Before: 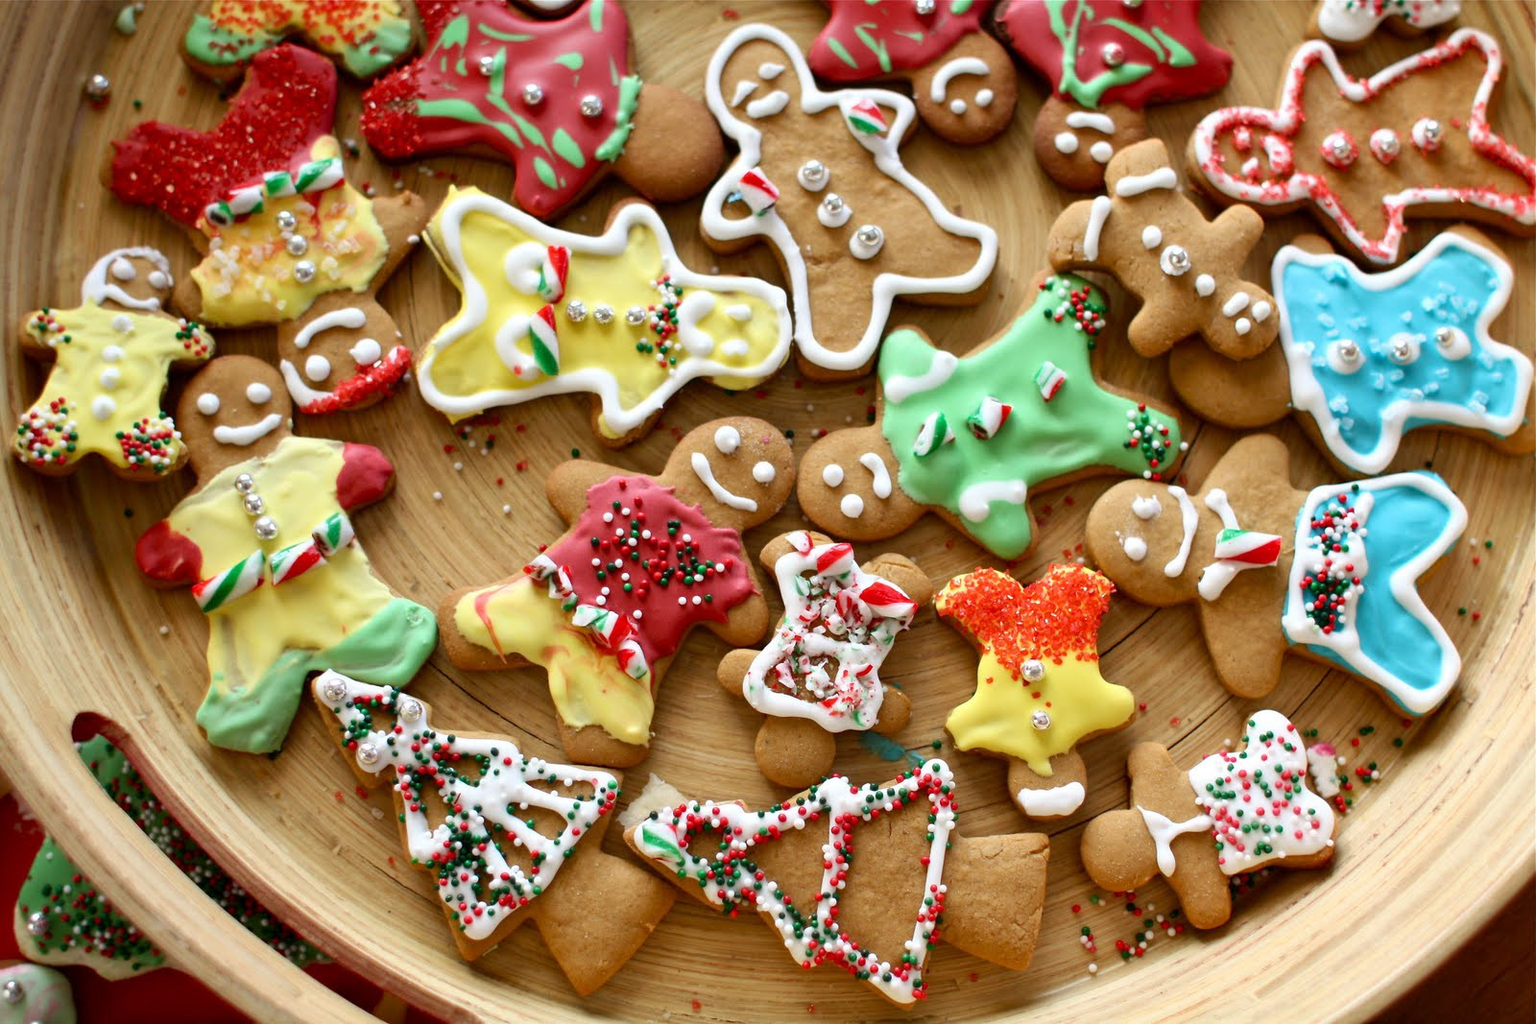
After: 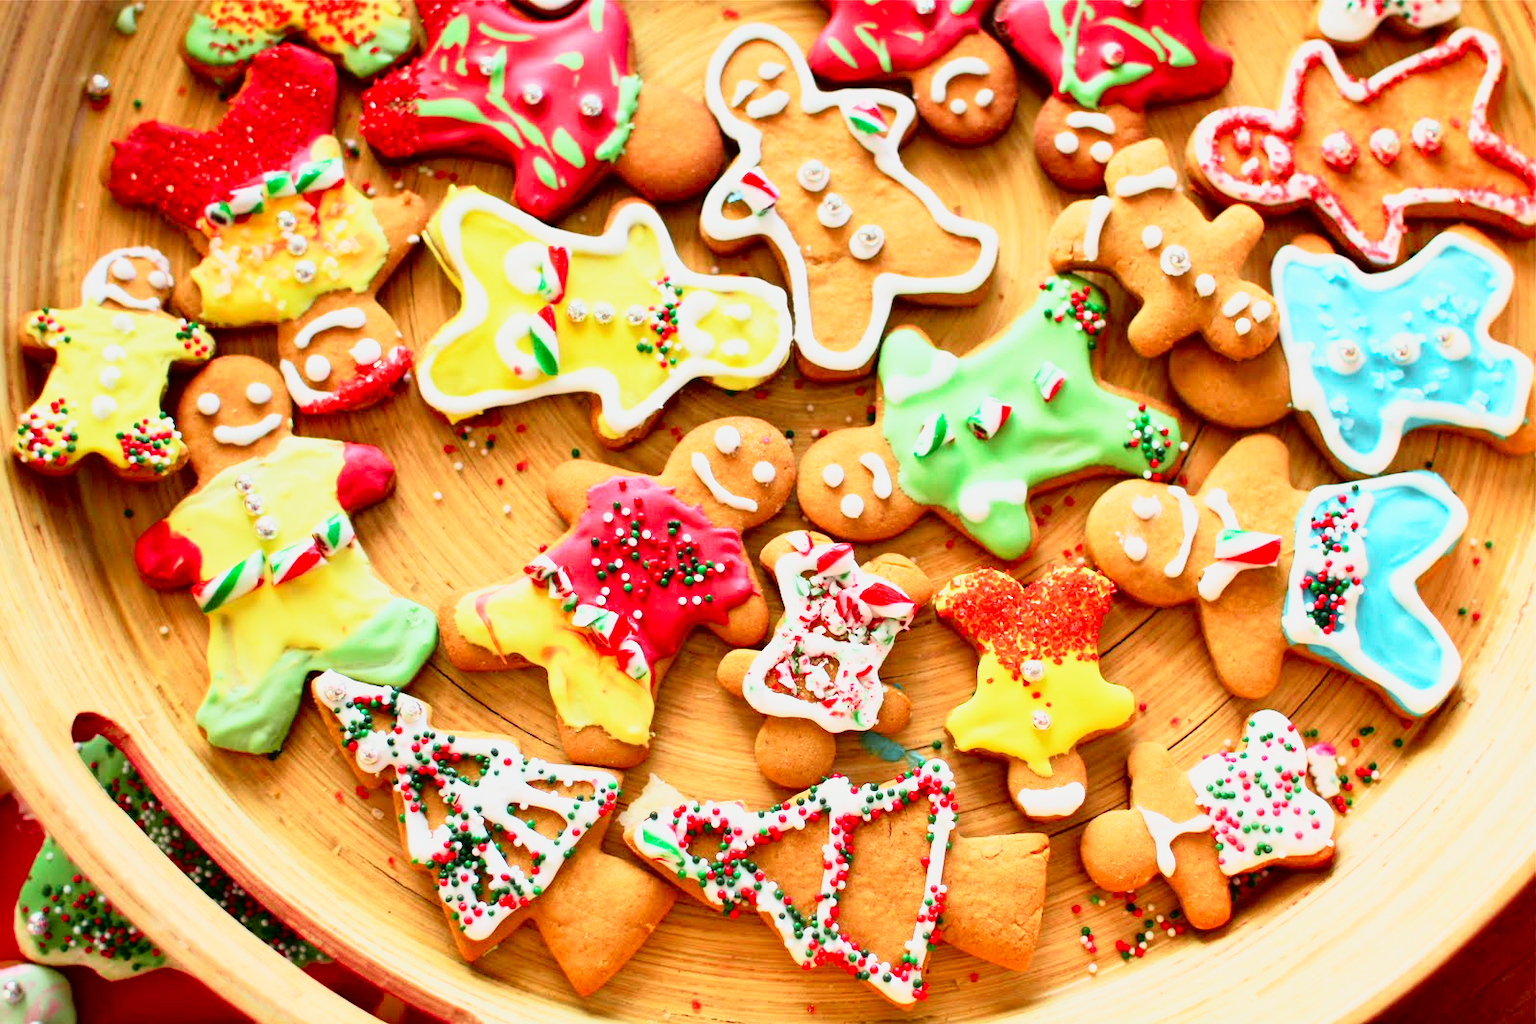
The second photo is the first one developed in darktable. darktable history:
tone curve: curves: ch0 [(0, 0.005) (0.103, 0.097) (0.18, 0.22) (0.378, 0.482) (0.504, 0.631) (0.663, 0.801) (0.834, 0.914) (1, 0.971)]; ch1 [(0, 0) (0.172, 0.123) (0.324, 0.253) (0.396, 0.388) (0.478, 0.461) (0.499, 0.498) (0.545, 0.587) (0.604, 0.692) (0.704, 0.818) (1, 1)]; ch2 [(0, 0) (0.411, 0.424) (0.496, 0.5) (0.521, 0.537) (0.555, 0.585) (0.628, 0.703) (1, 1)], color space Lab, independent channels, preserve colors none
base curve: curves: ch0 [(0, 0) (0.088, 0.125) (0.176, 0.251) (0.354, 0.501) (0.613, 0.749) (1, 0.877)], preserve colors none
